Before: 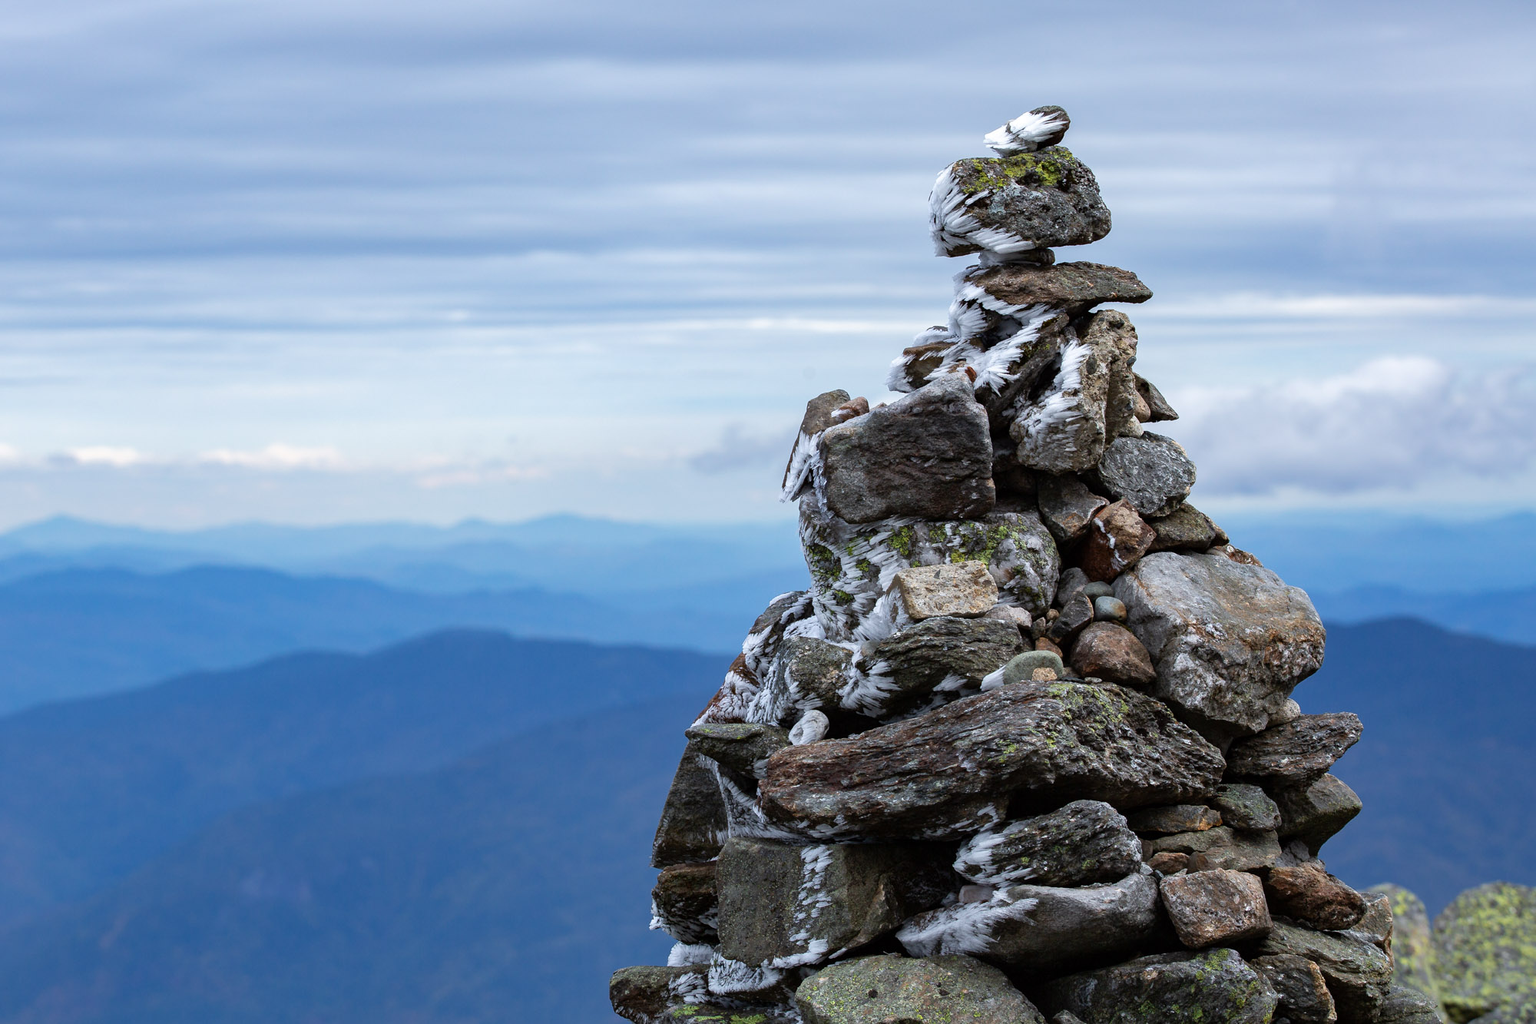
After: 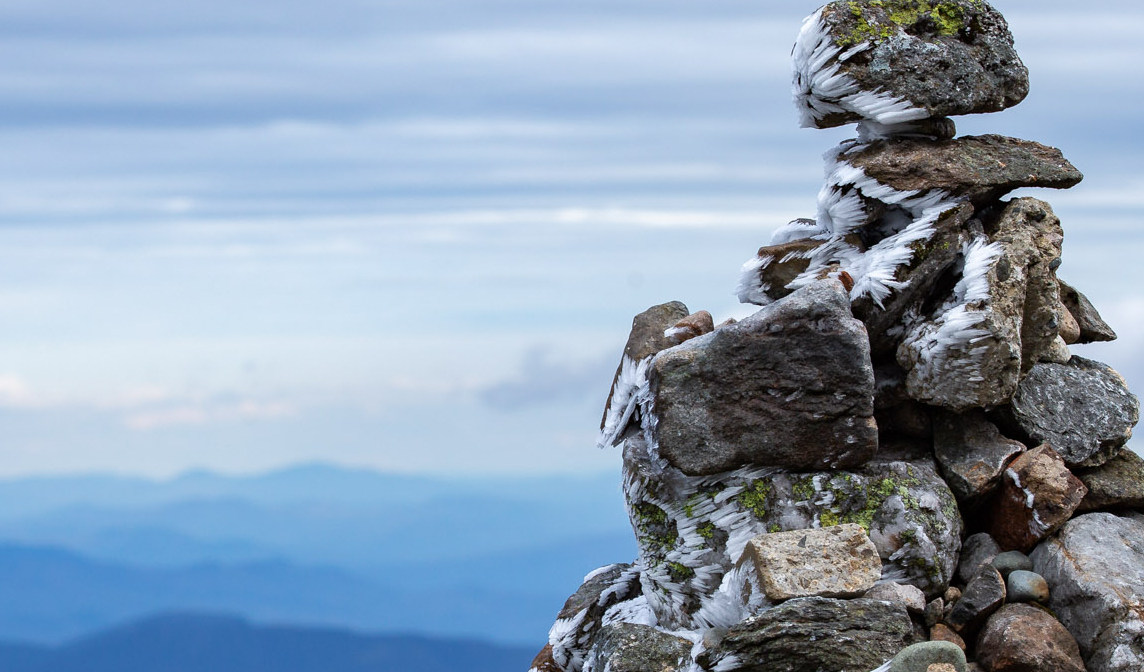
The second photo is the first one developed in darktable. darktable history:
crop: left 20.932%, top 15.471%, right 21.848%, bottom 34.081%
grain: coarseness 0.81 ISO, strength 1.34%, mid-tones bias 0%
